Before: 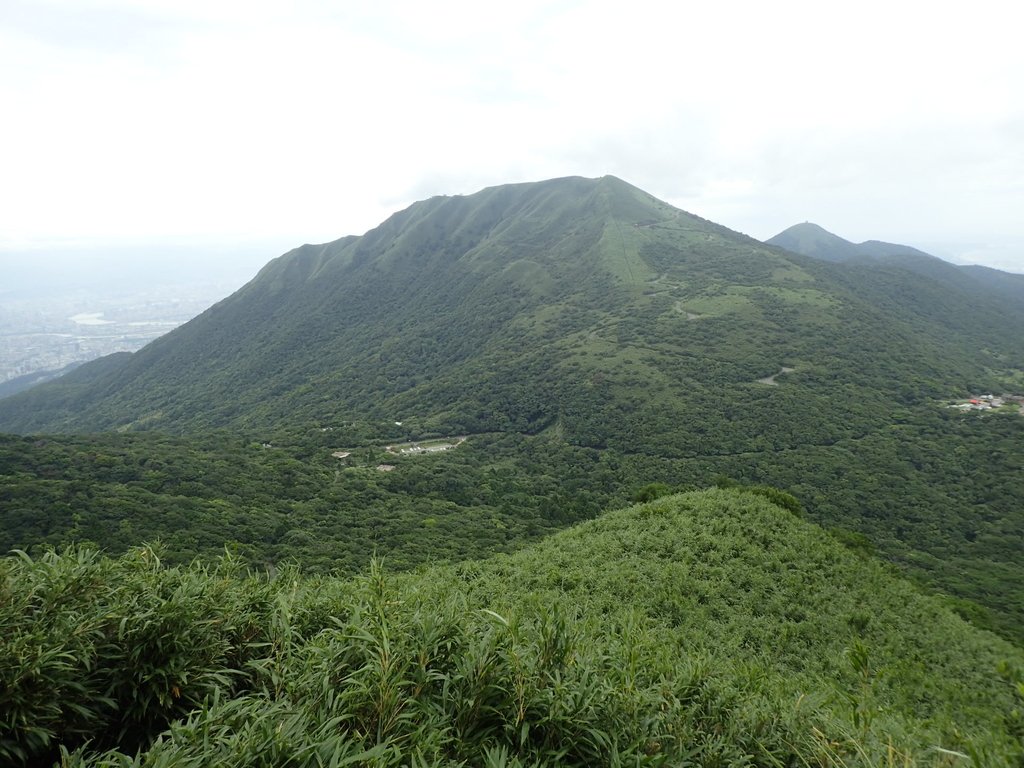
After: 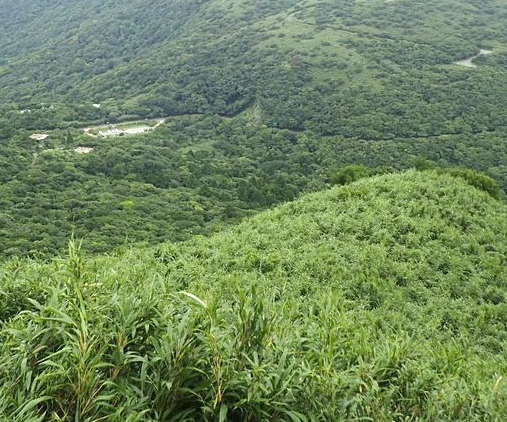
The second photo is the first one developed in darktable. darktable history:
exposure: exposure 1.154 EV, compensate highlight preservation false
crop: left 29.541%, top 41.471%, right 20.876%, bottom 3.463%
